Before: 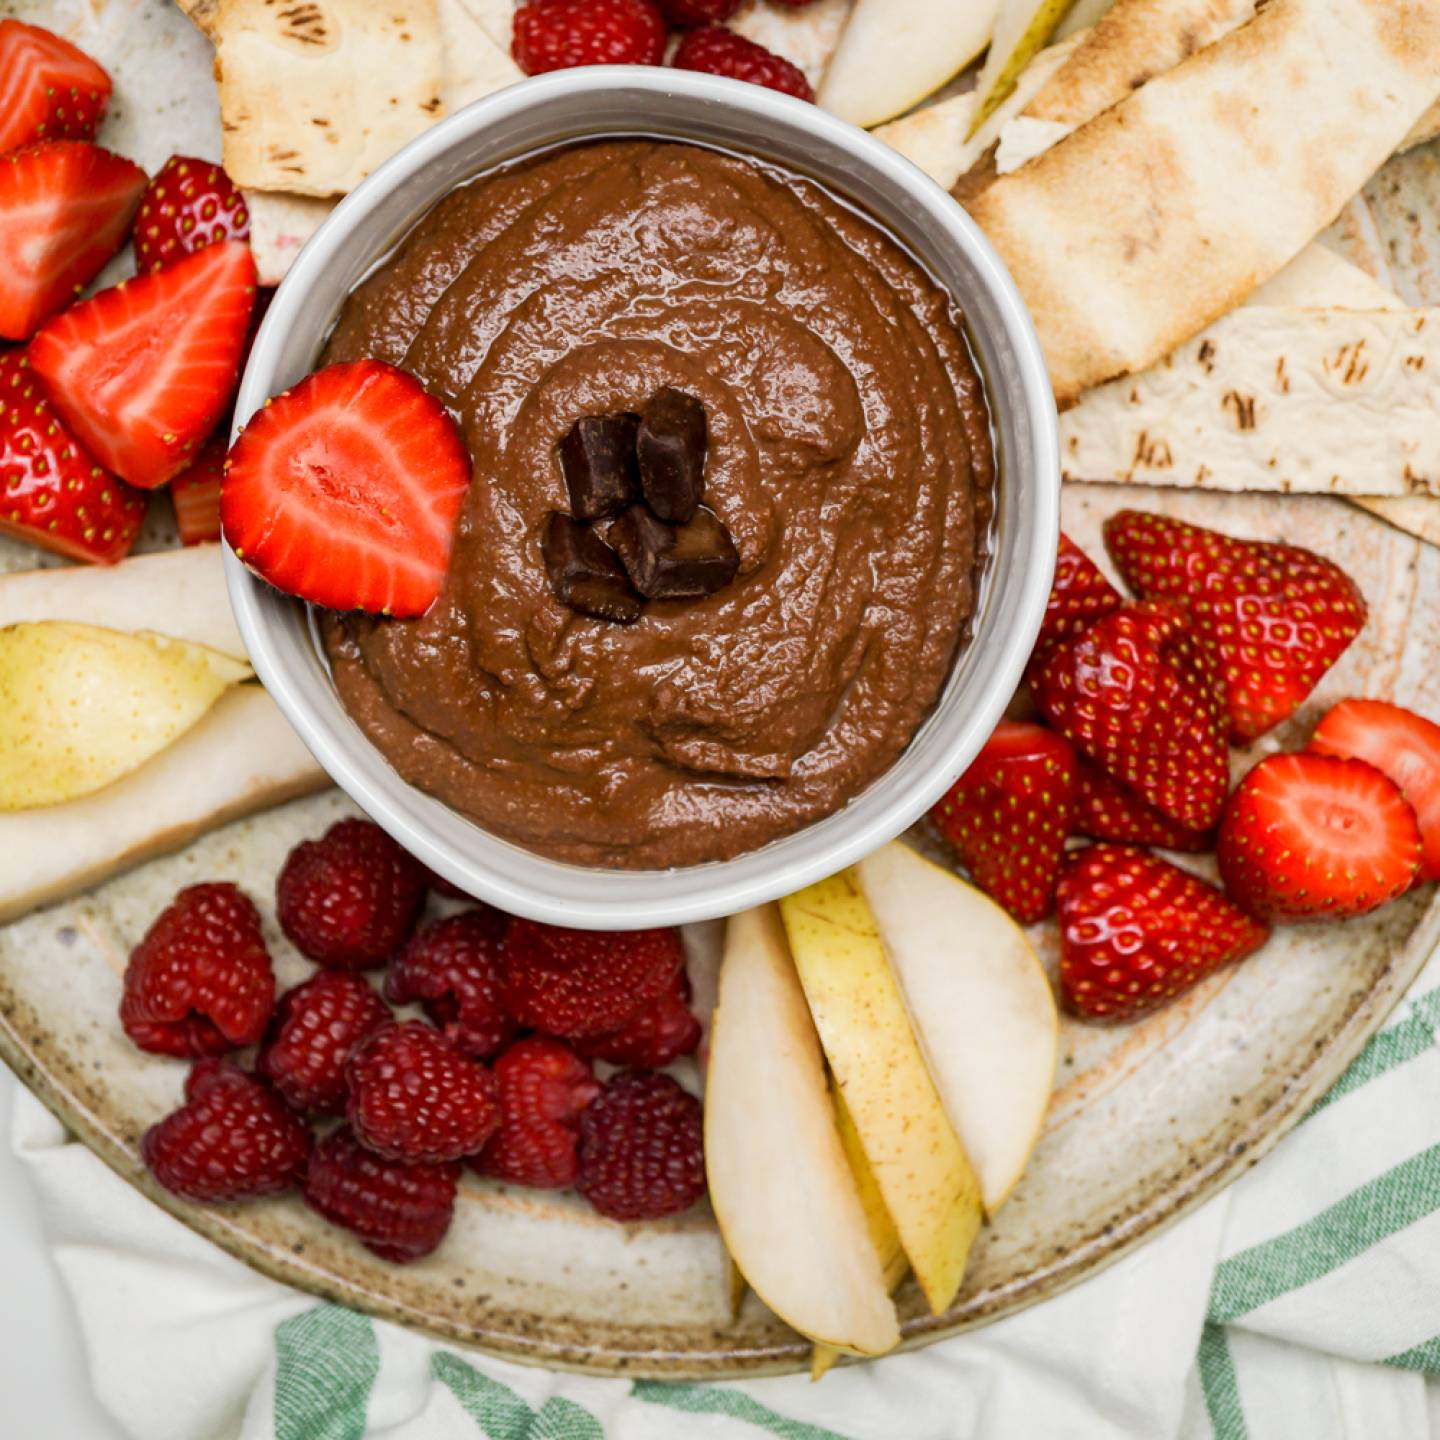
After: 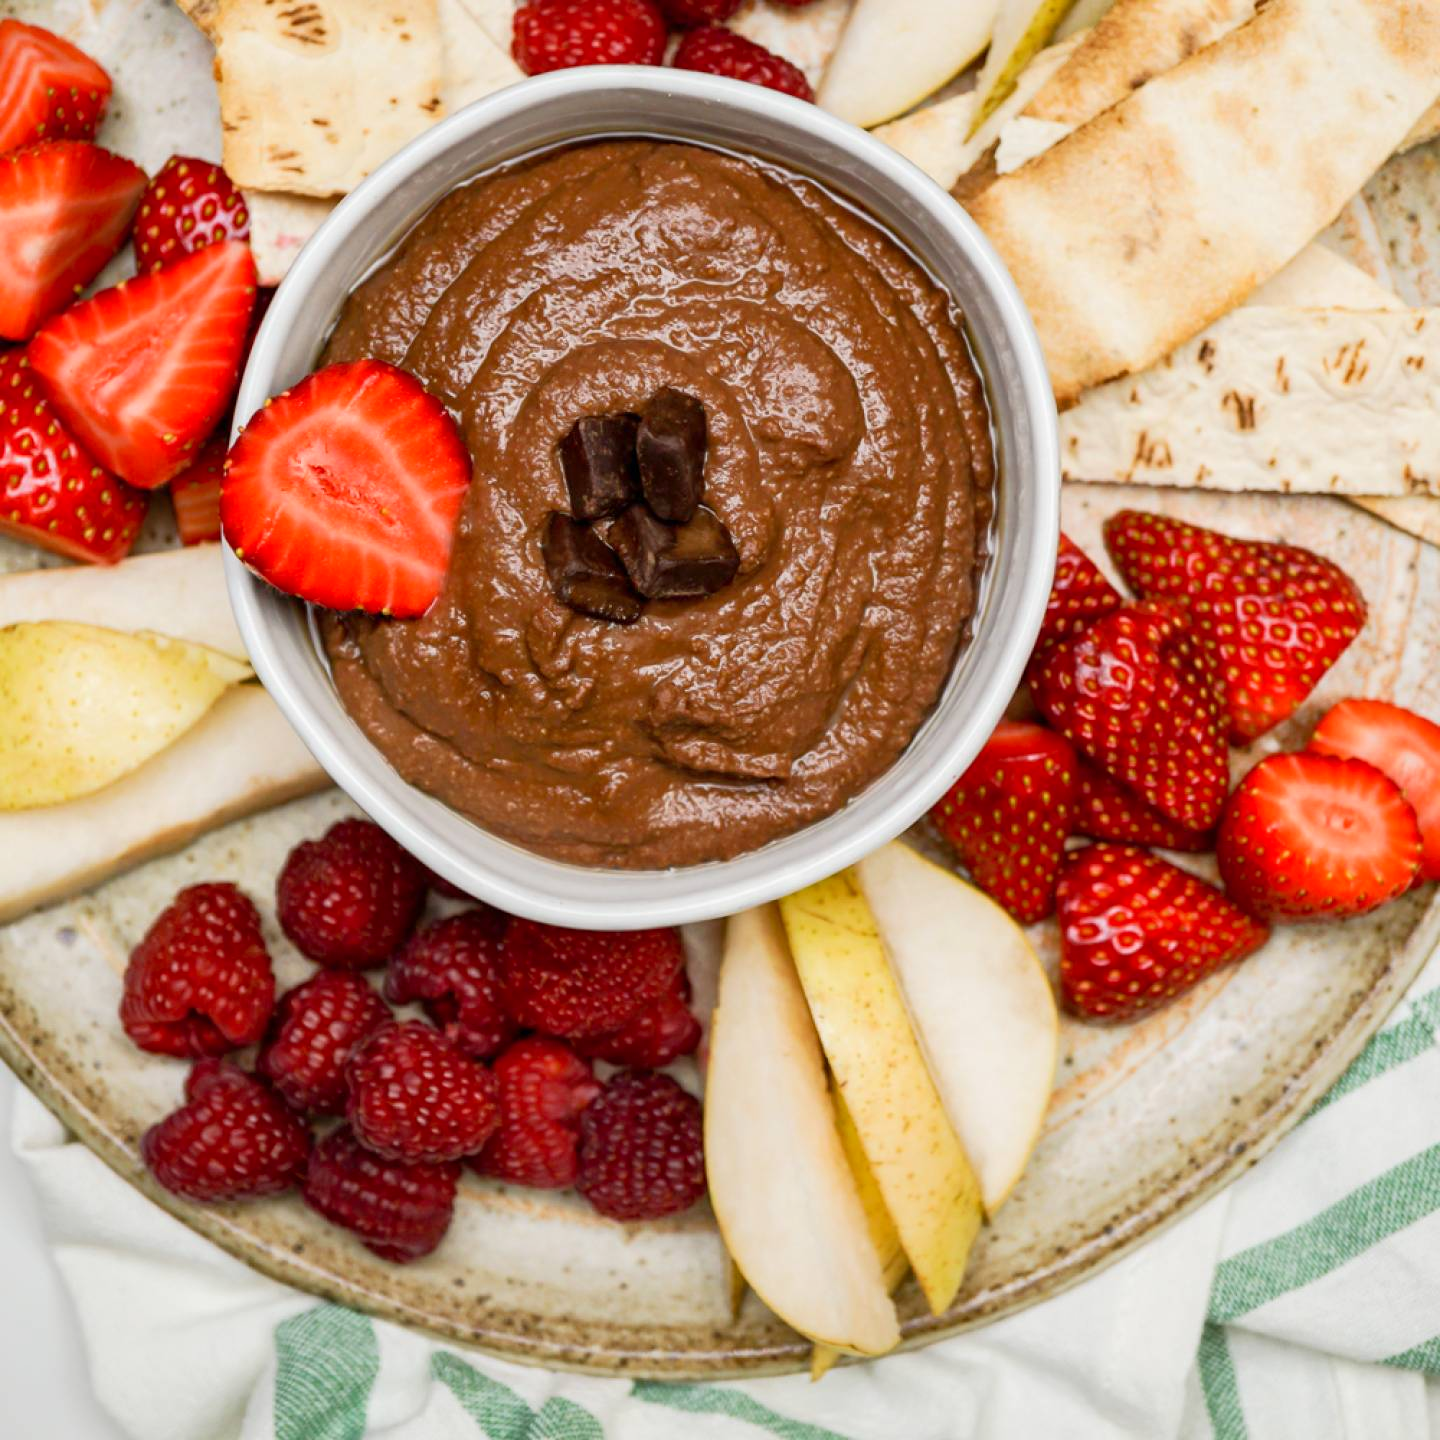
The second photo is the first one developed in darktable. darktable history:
levels: levels [0, 0.478, 1]
tone equalizer: on, module defaults
